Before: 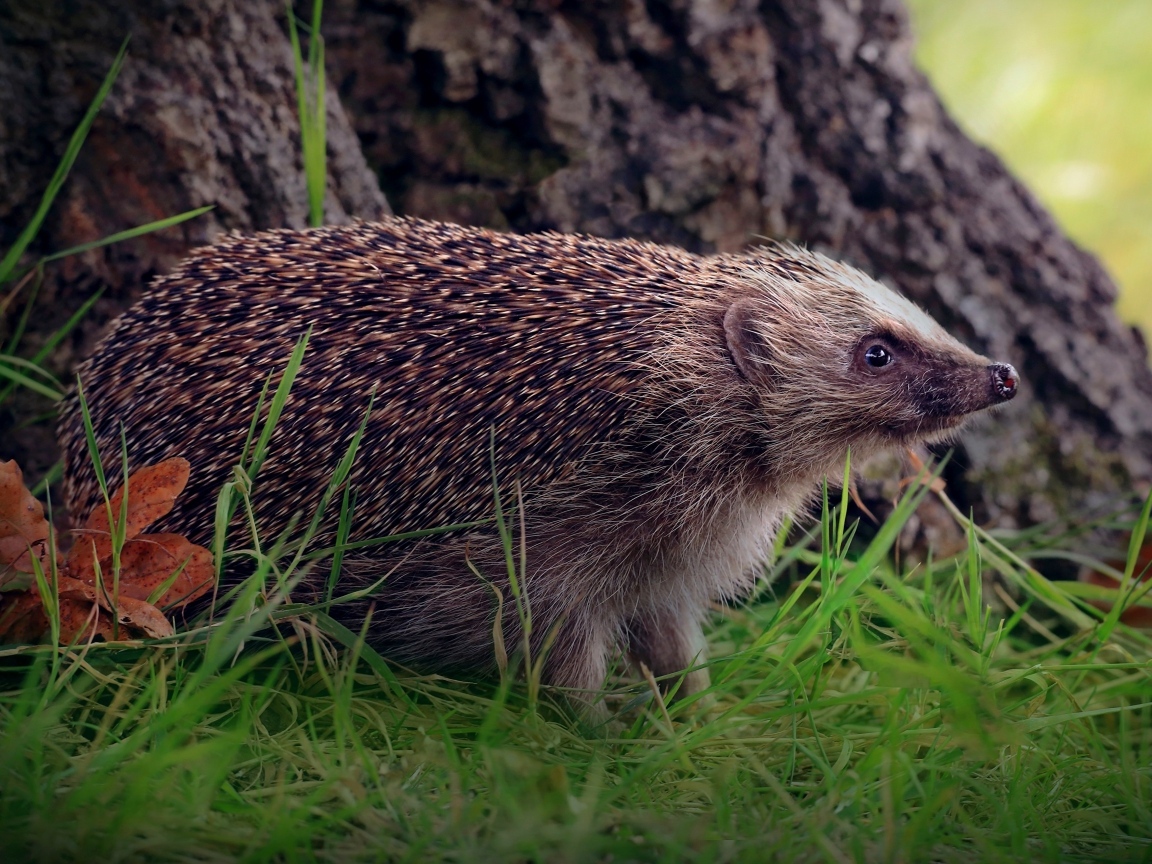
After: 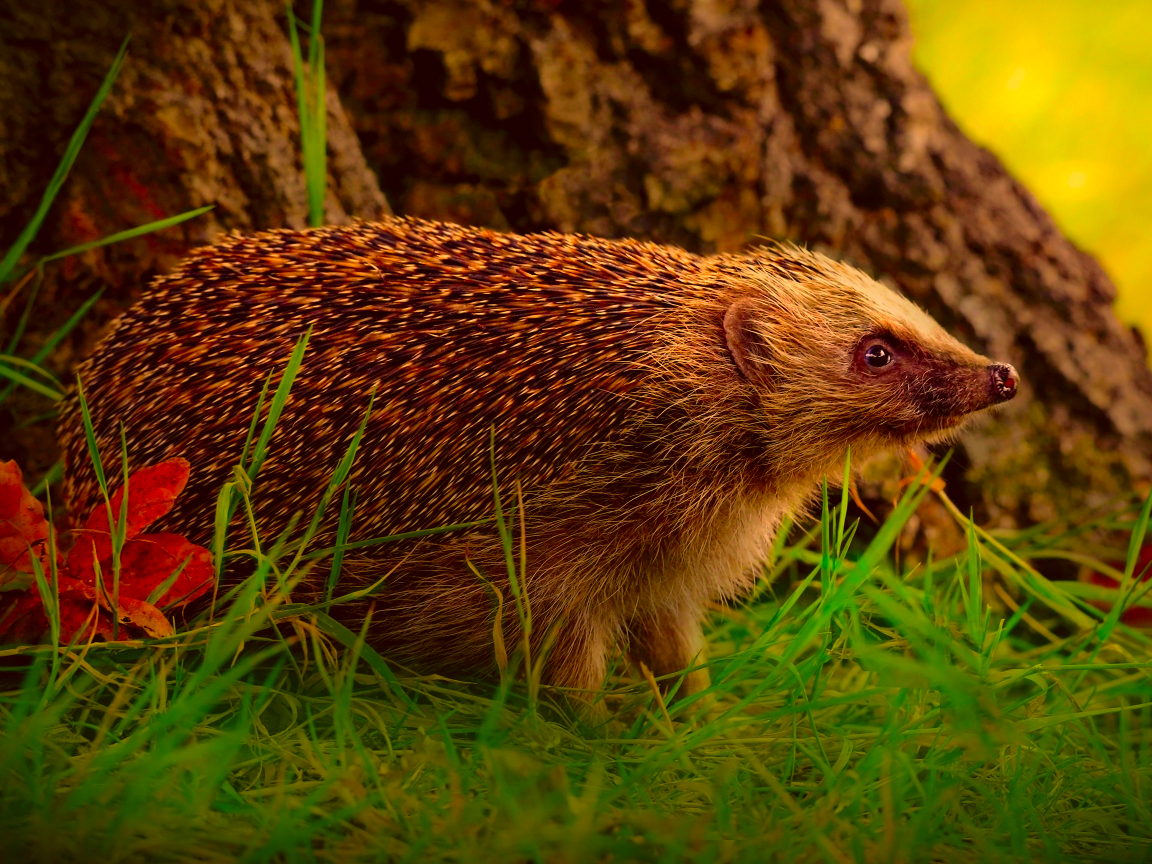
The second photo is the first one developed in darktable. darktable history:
color correction: highlights a* 10.56, highlights b* 30.26, shadows a* 2.89, shadows b* 18.24, saturation 1.75
